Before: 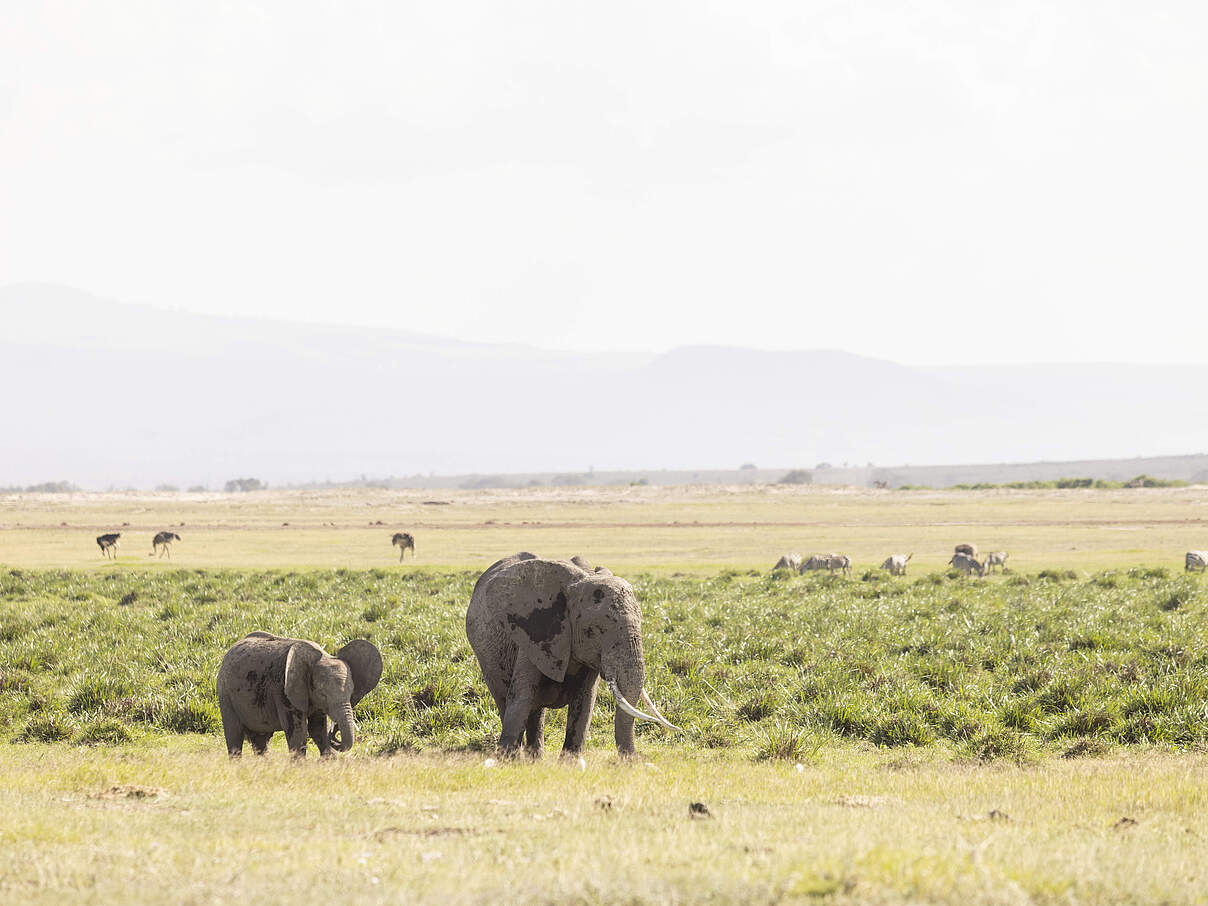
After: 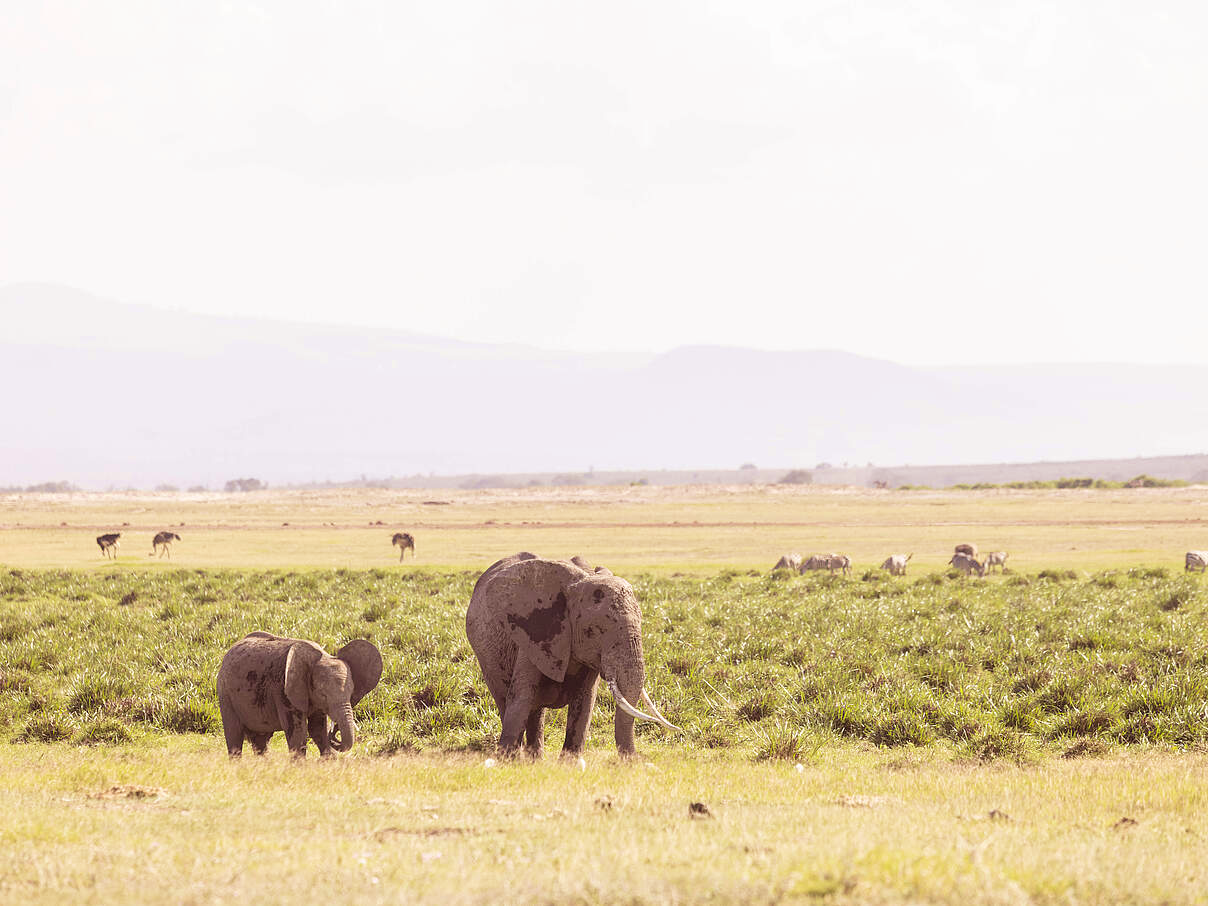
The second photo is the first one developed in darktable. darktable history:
velvia: on, module defaults
rgb levels: mode RGB, independent channels, levels [[0, 0.474, 1], [0, 0.5, 1], [0, 0.5, 1]]
